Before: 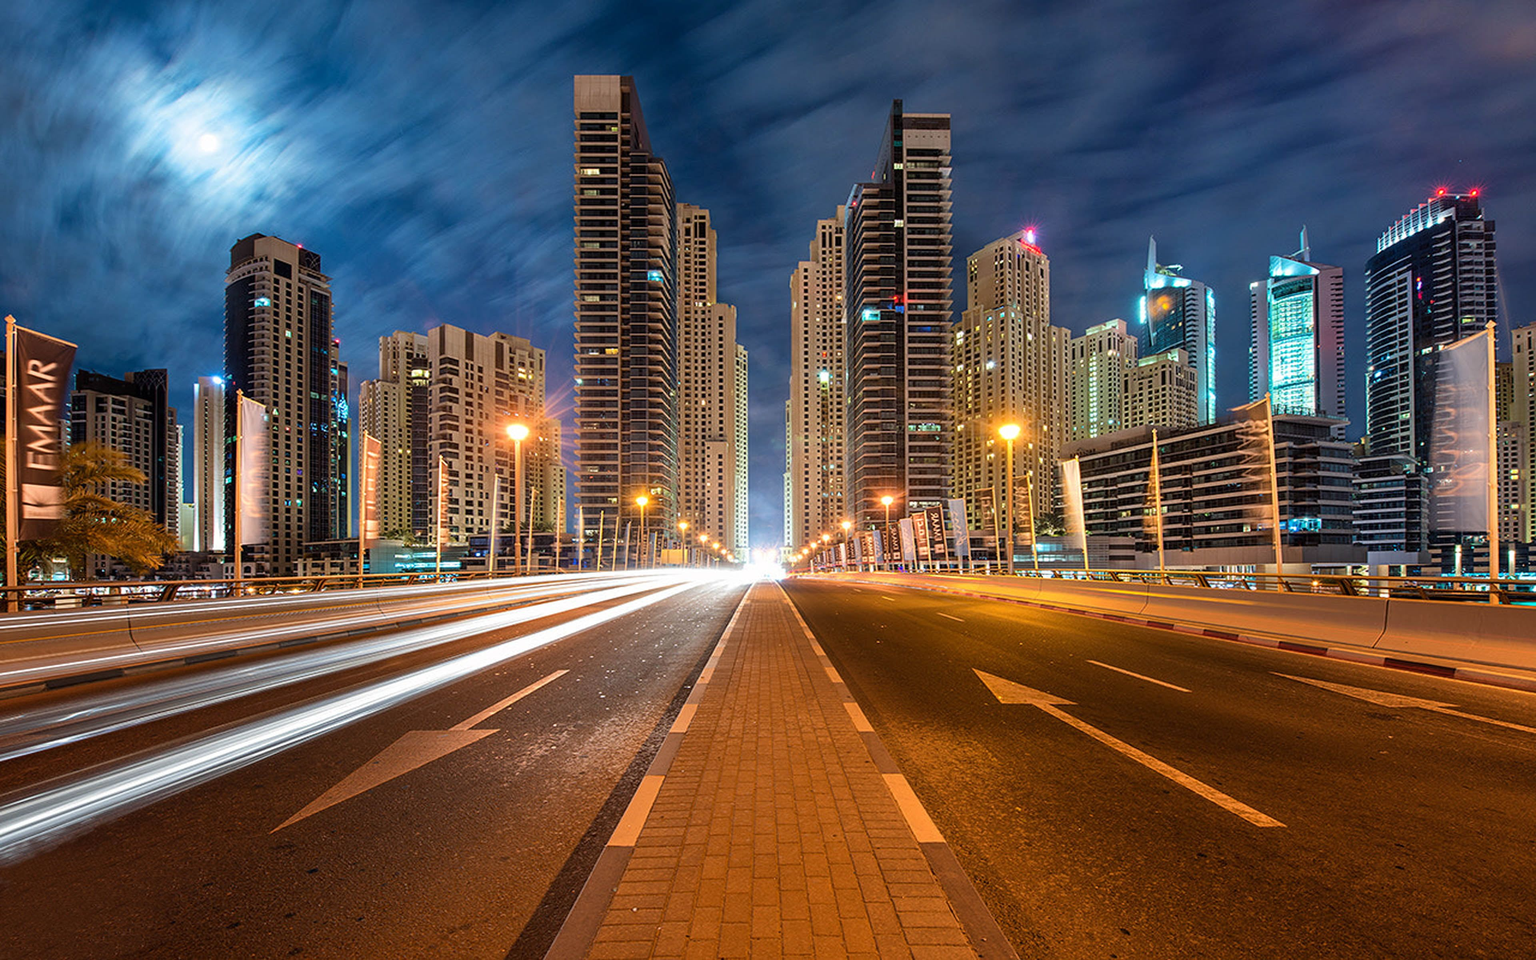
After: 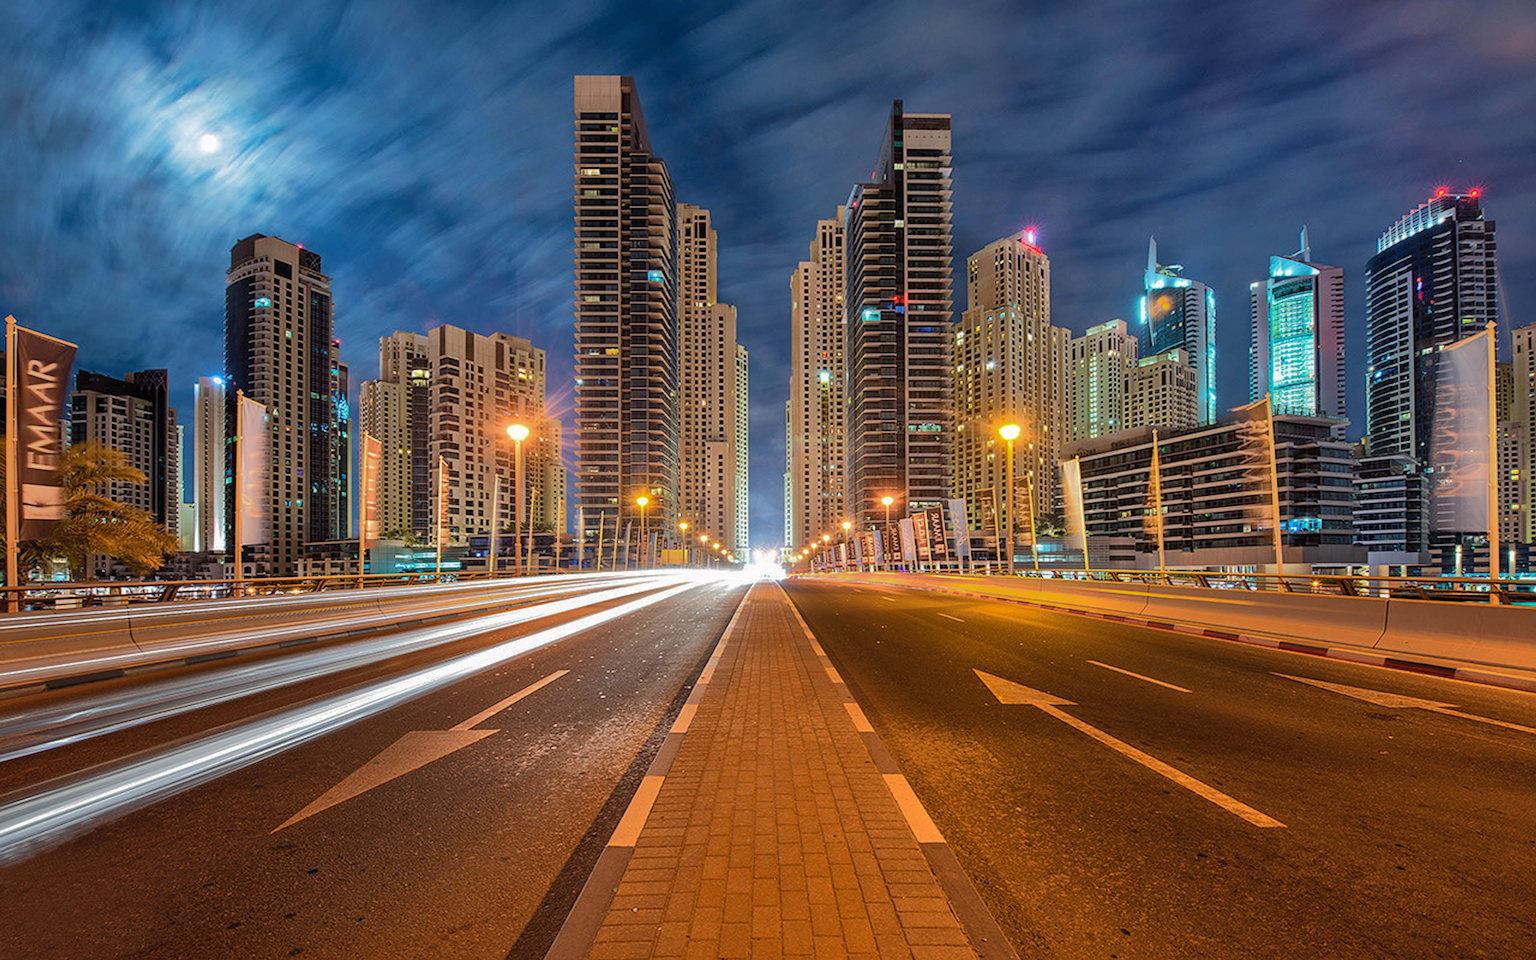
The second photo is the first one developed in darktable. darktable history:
shadows and highlights: shadows 39.13, highlights -75.49
